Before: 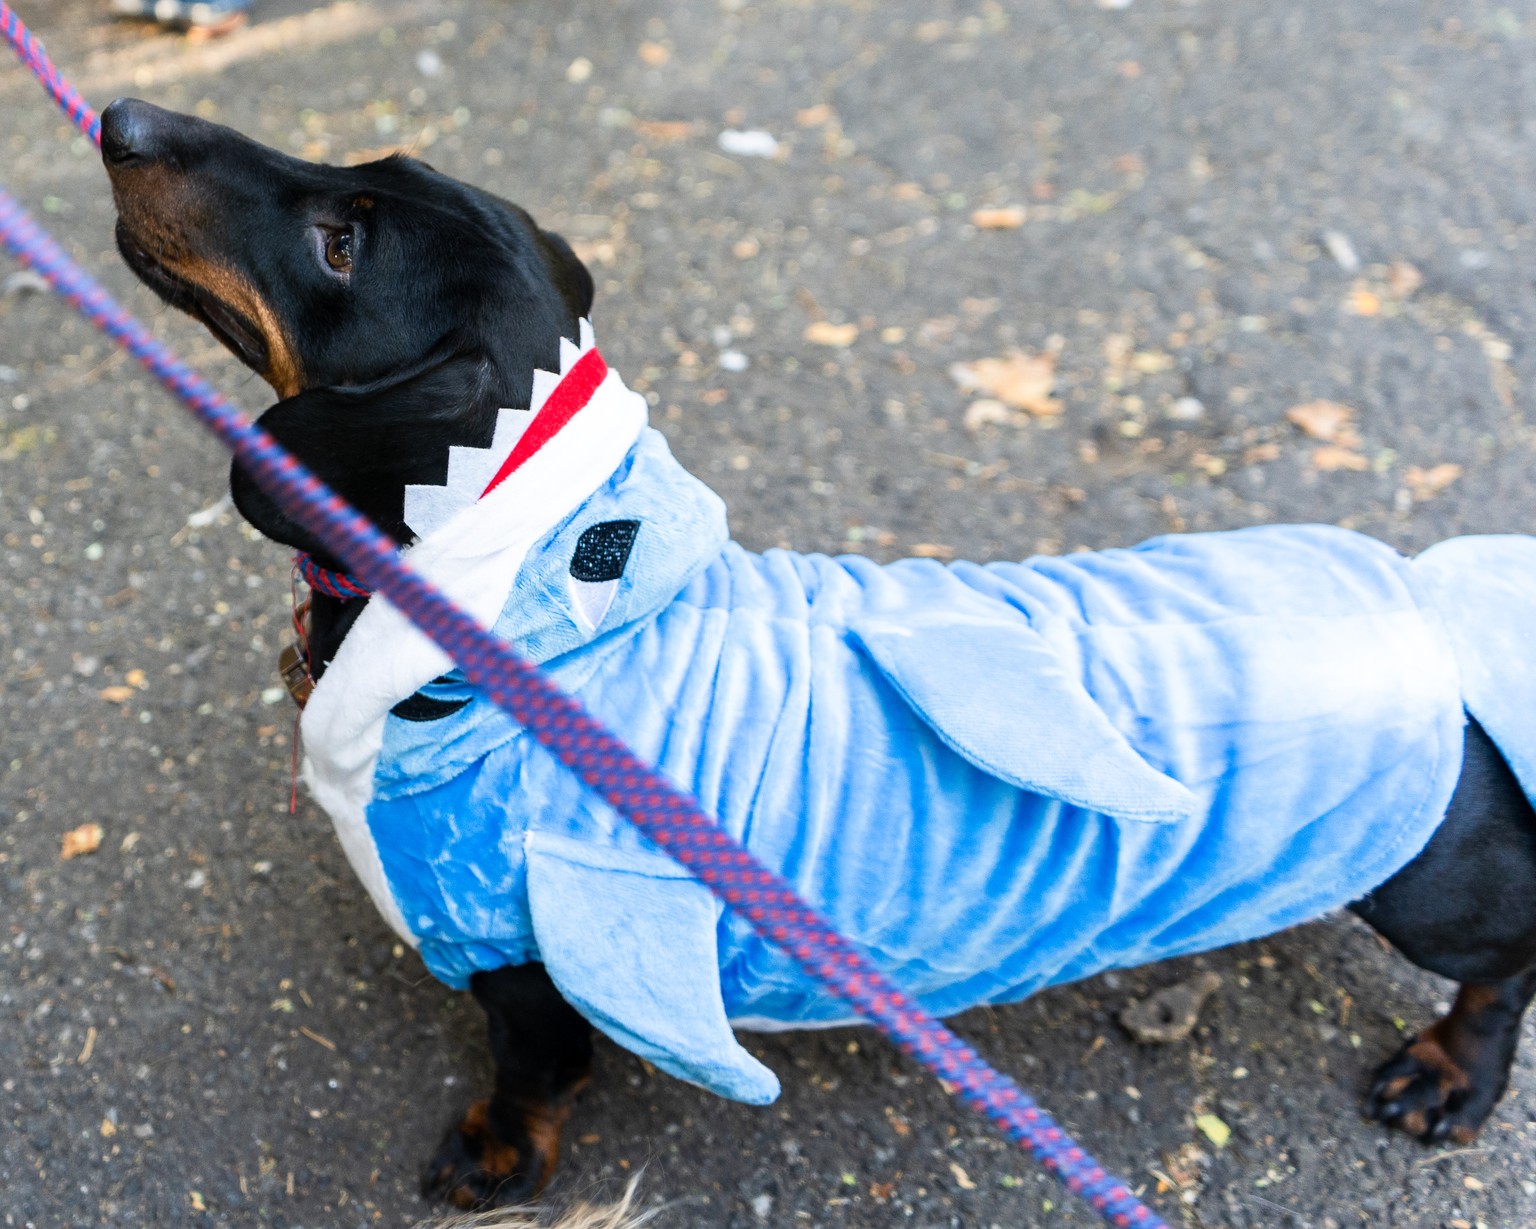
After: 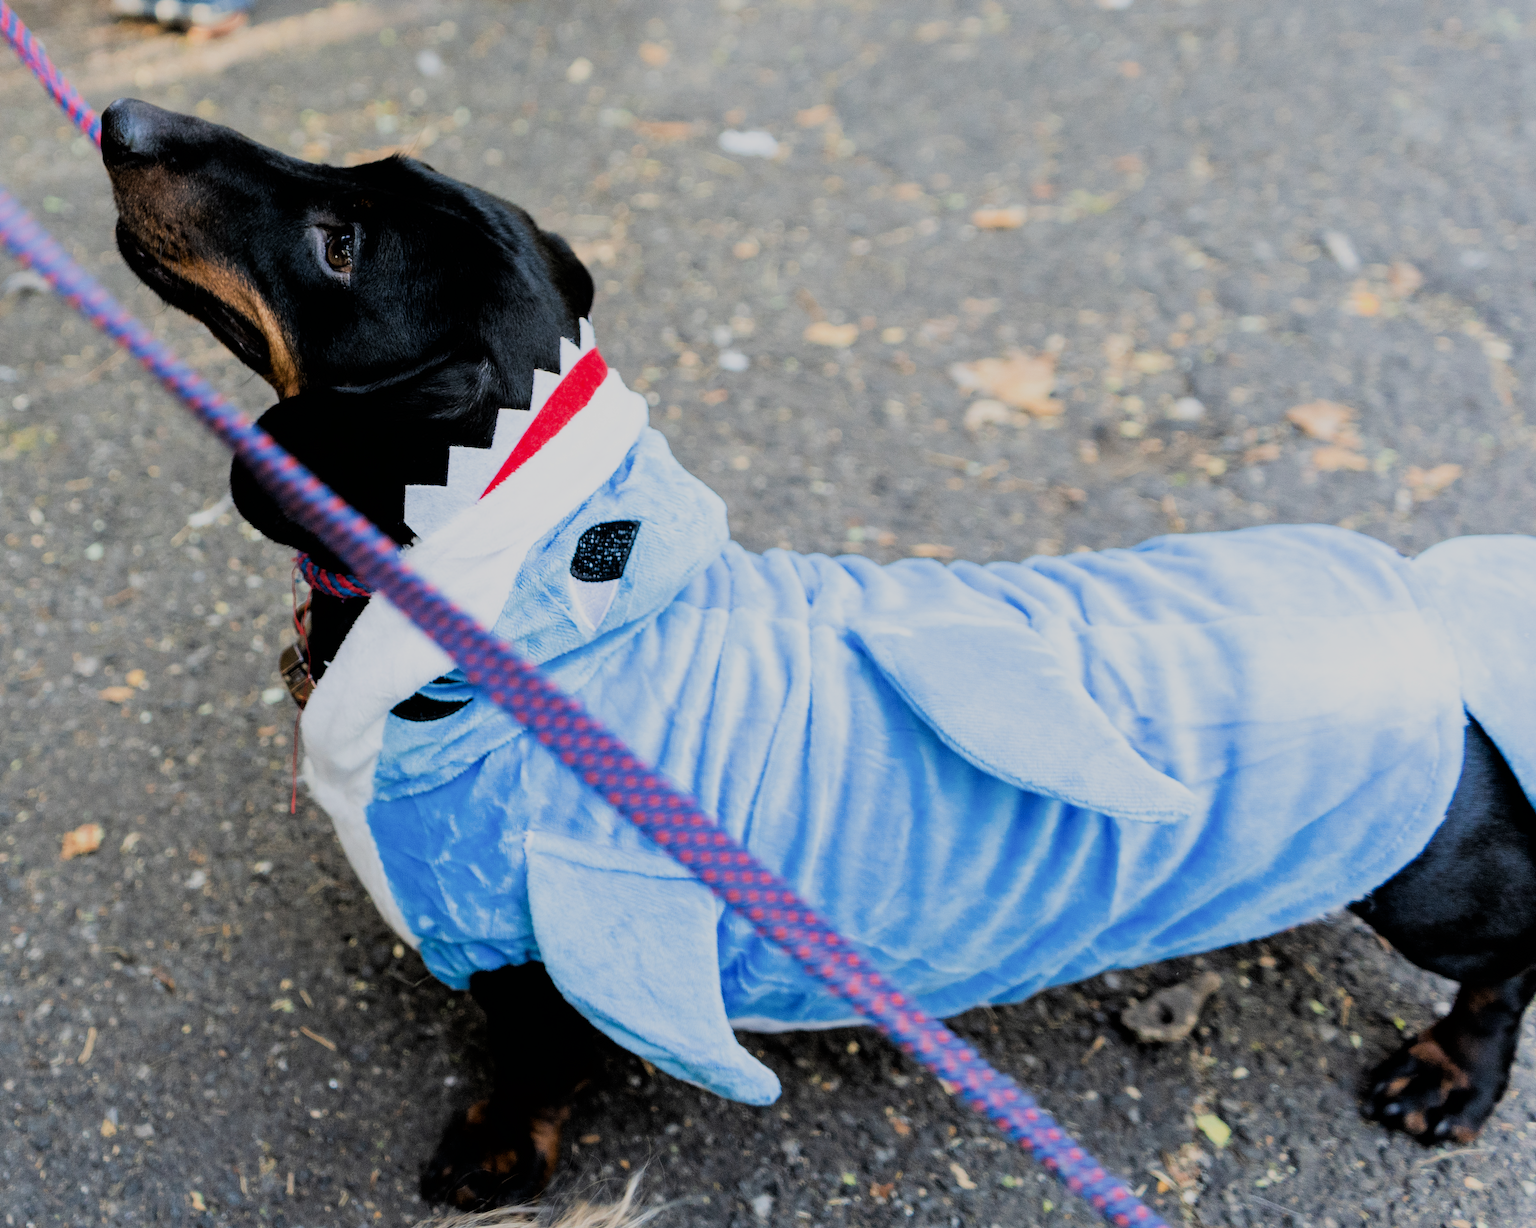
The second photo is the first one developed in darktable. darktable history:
filmic rgb: black relative exposure -4.61 EV, white relative exposure 4.8 EV, threshold 3.06 EV, hardness 2.35, latitude 35.82%, contrast 1.047, highlights saturation mix 1.57%, shadows ↔ highlights balance 1.3%, enable highlight reconstruction true
